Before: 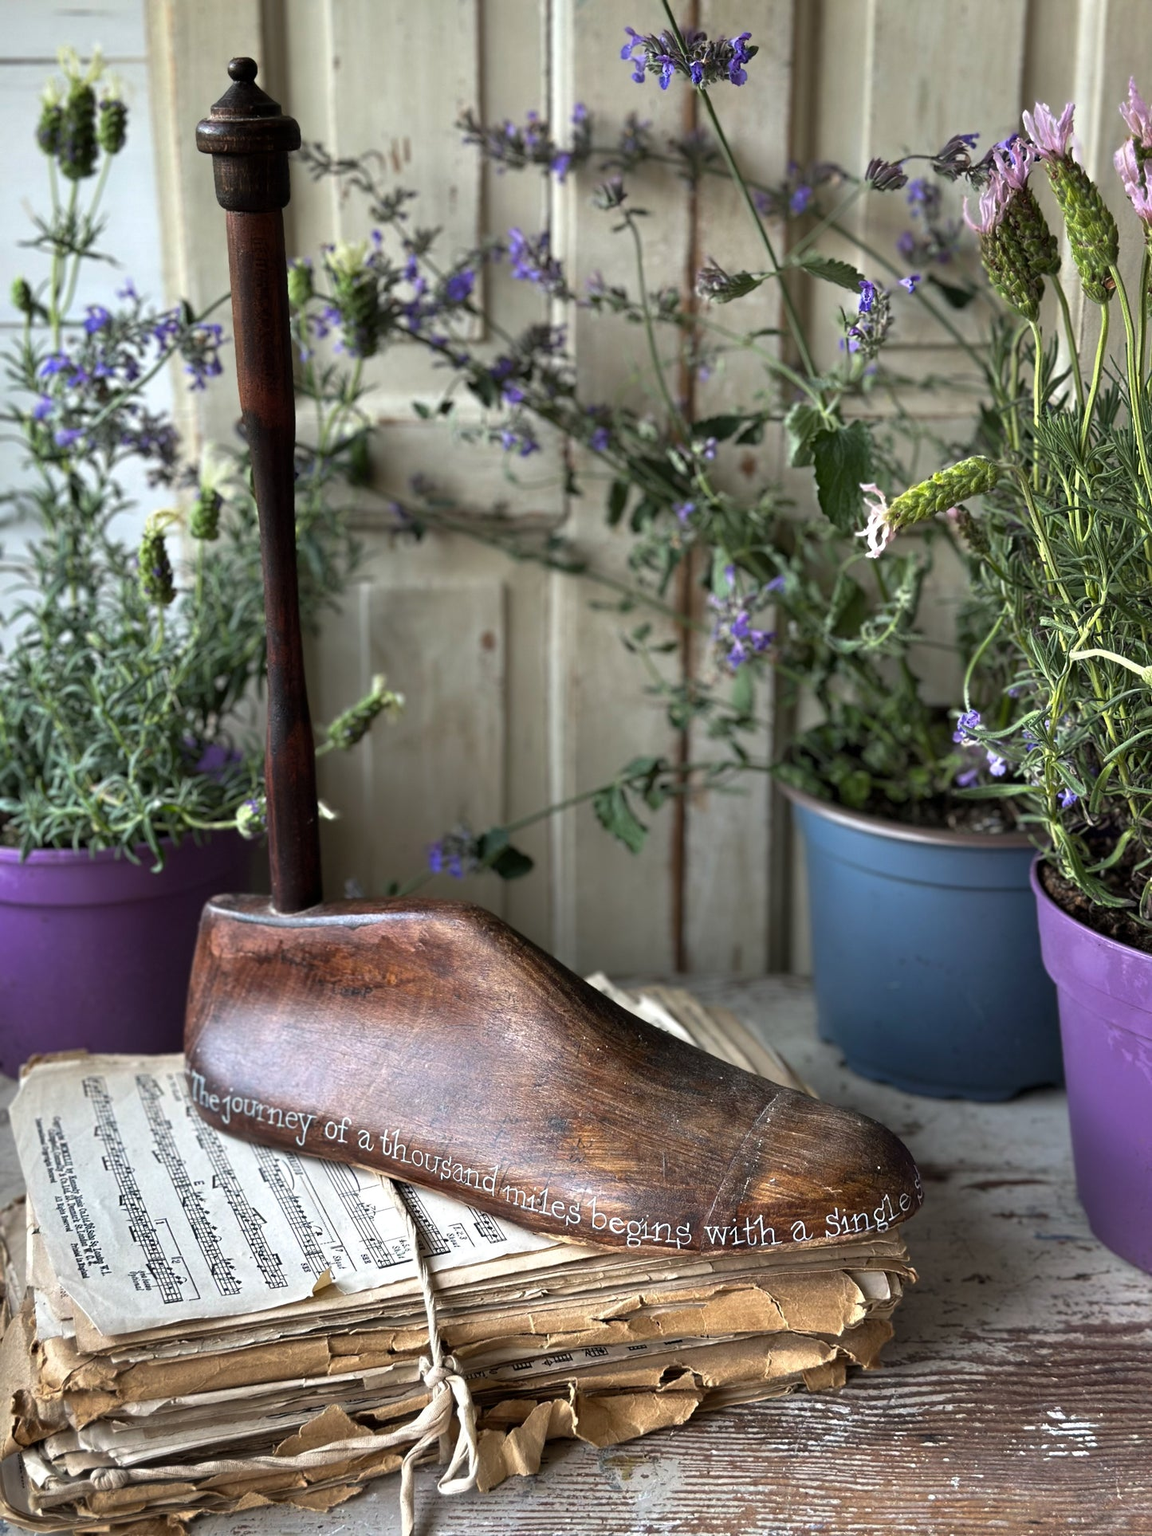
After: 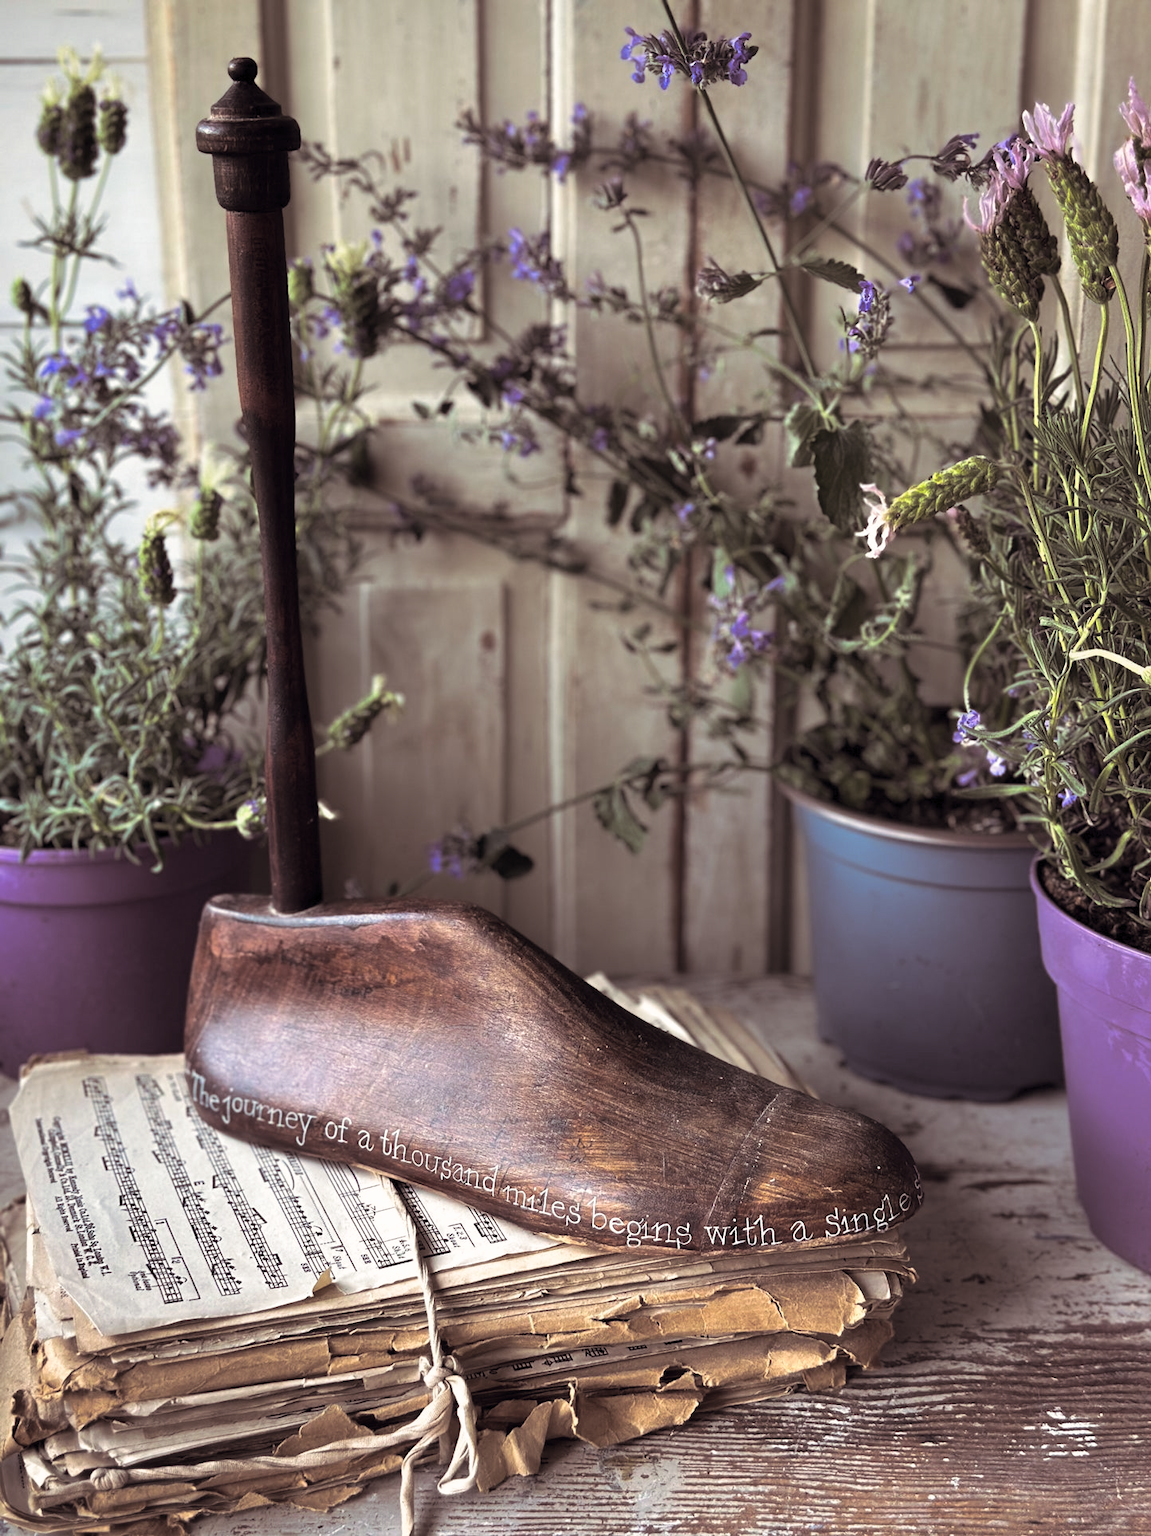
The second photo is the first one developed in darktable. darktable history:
color balance rgb: shadows lift › hue 87.51°, highlights gain › chroma 1.62%, highlights gain › hue 55.1°, global offset › chroma 0.06%, global offset › hue 253.66°, linear chroma grading › global chroma 0.5%
split-toning: shadows › saturation 0.24, highlights › hue 54°, highlights › saturation 0.24
